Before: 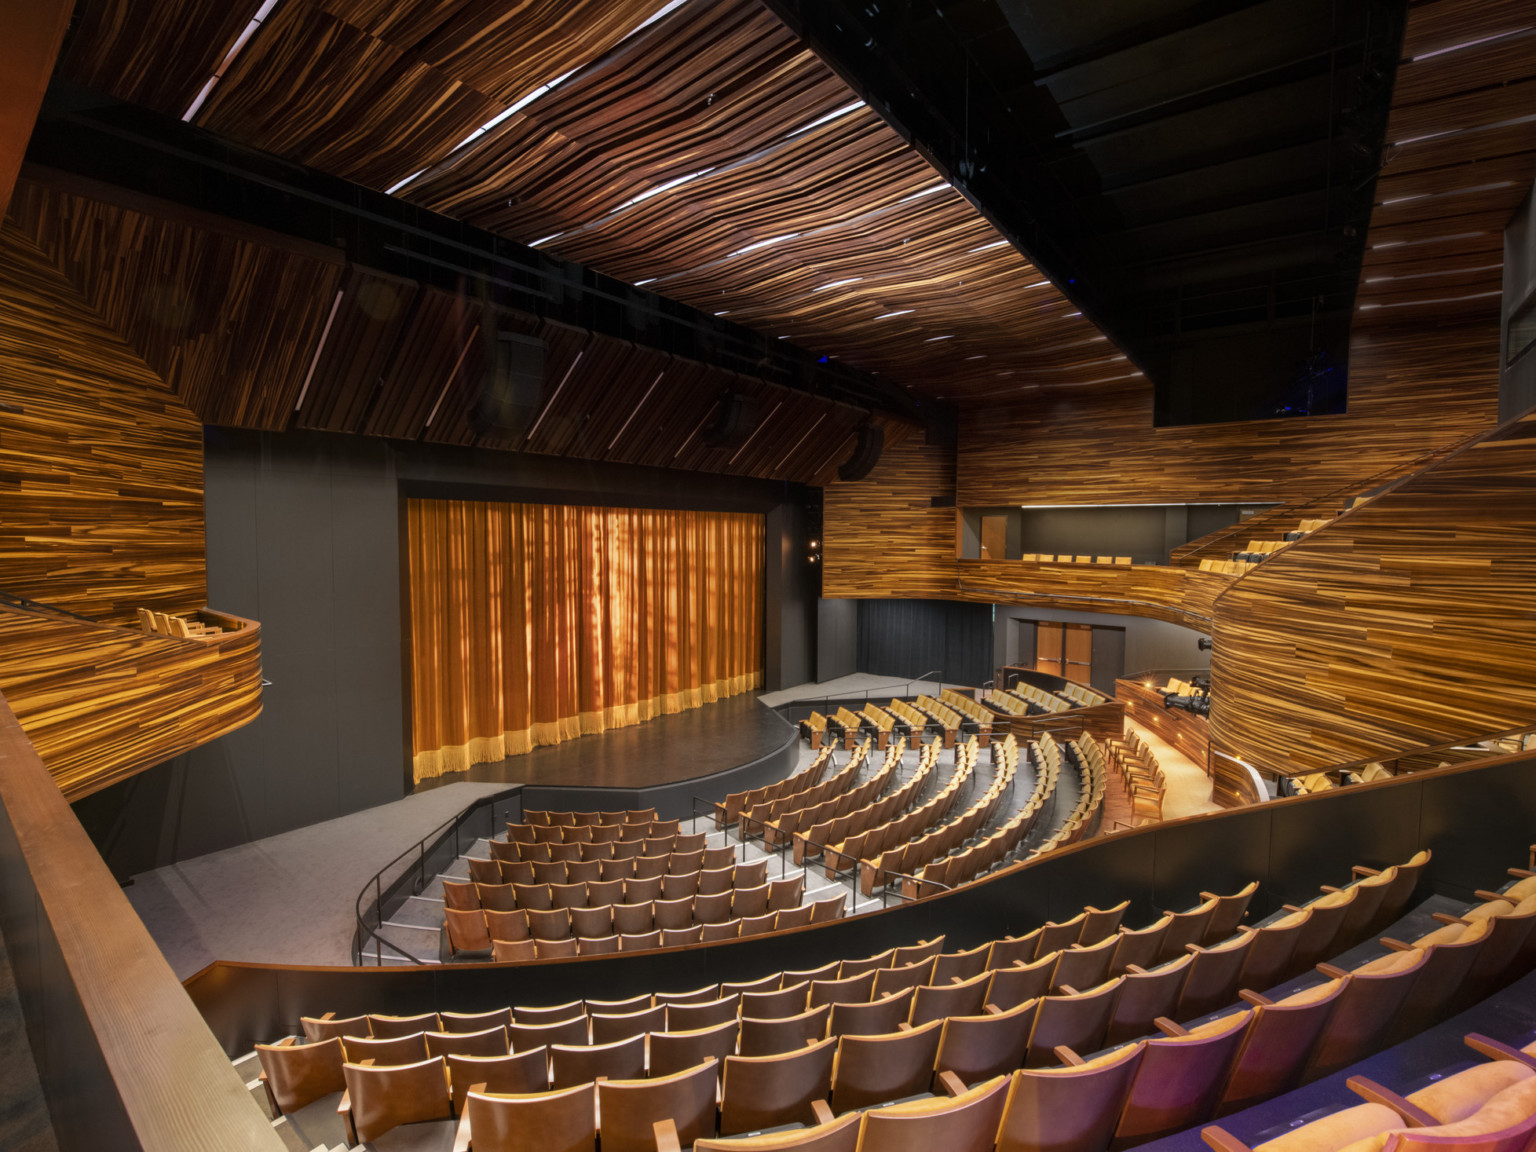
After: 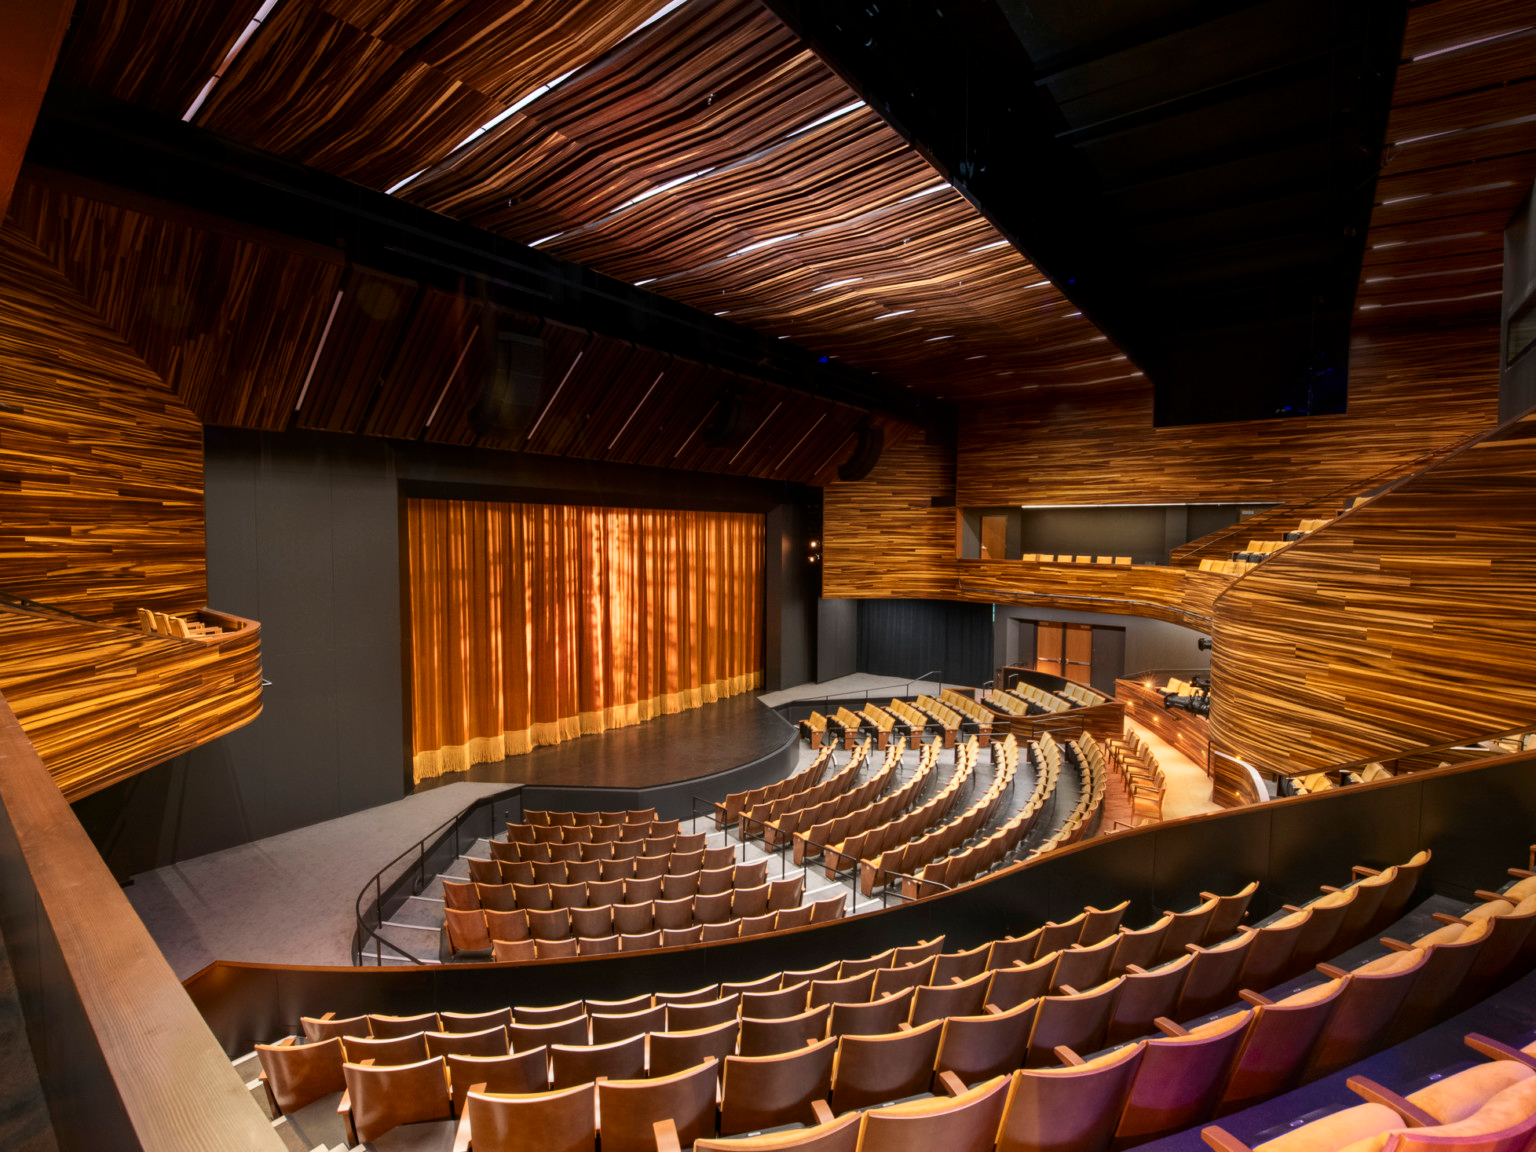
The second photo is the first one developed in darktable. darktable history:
contrast brightness saturation: contrast 0.139
